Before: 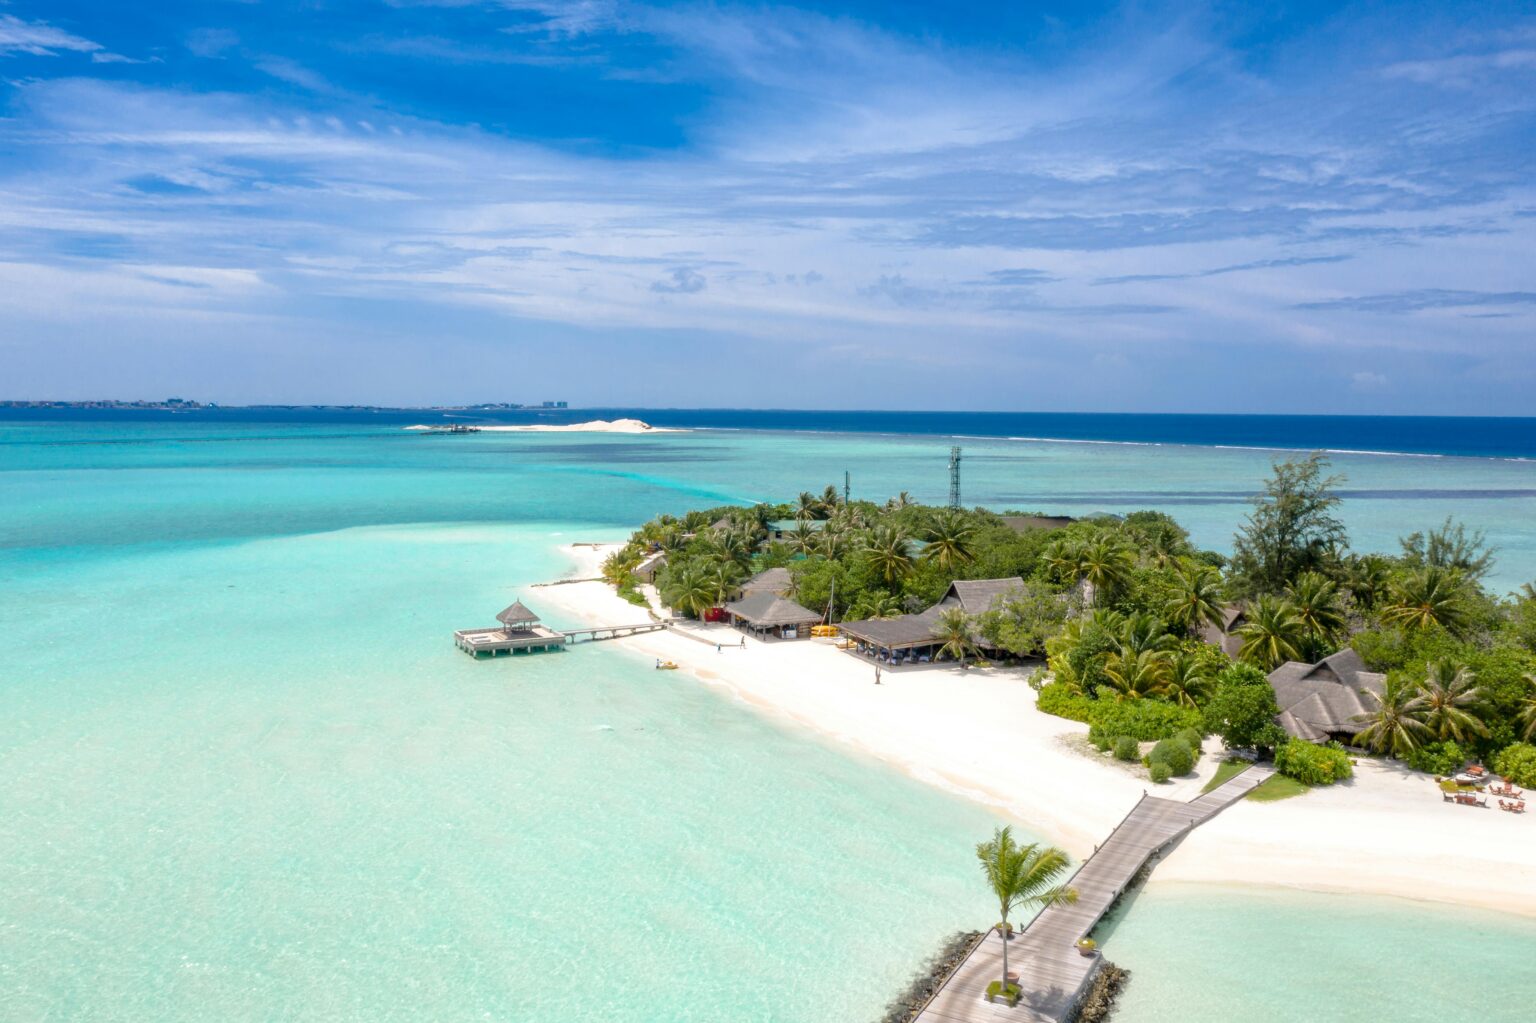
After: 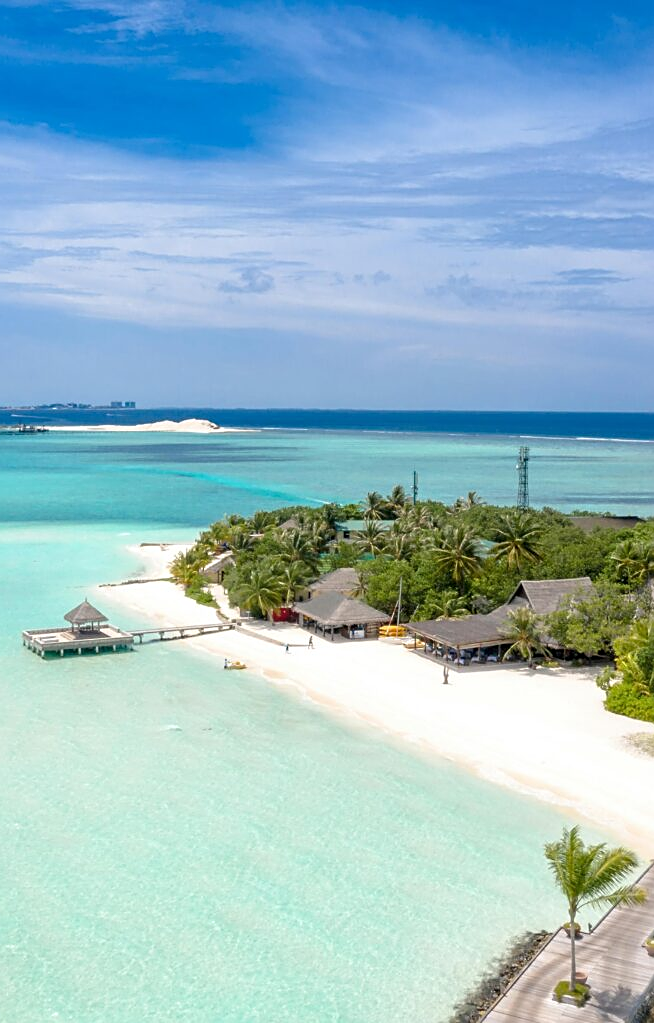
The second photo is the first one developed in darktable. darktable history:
crop: left 28.185%, right 29.173%
sharpen: on, module defaults
